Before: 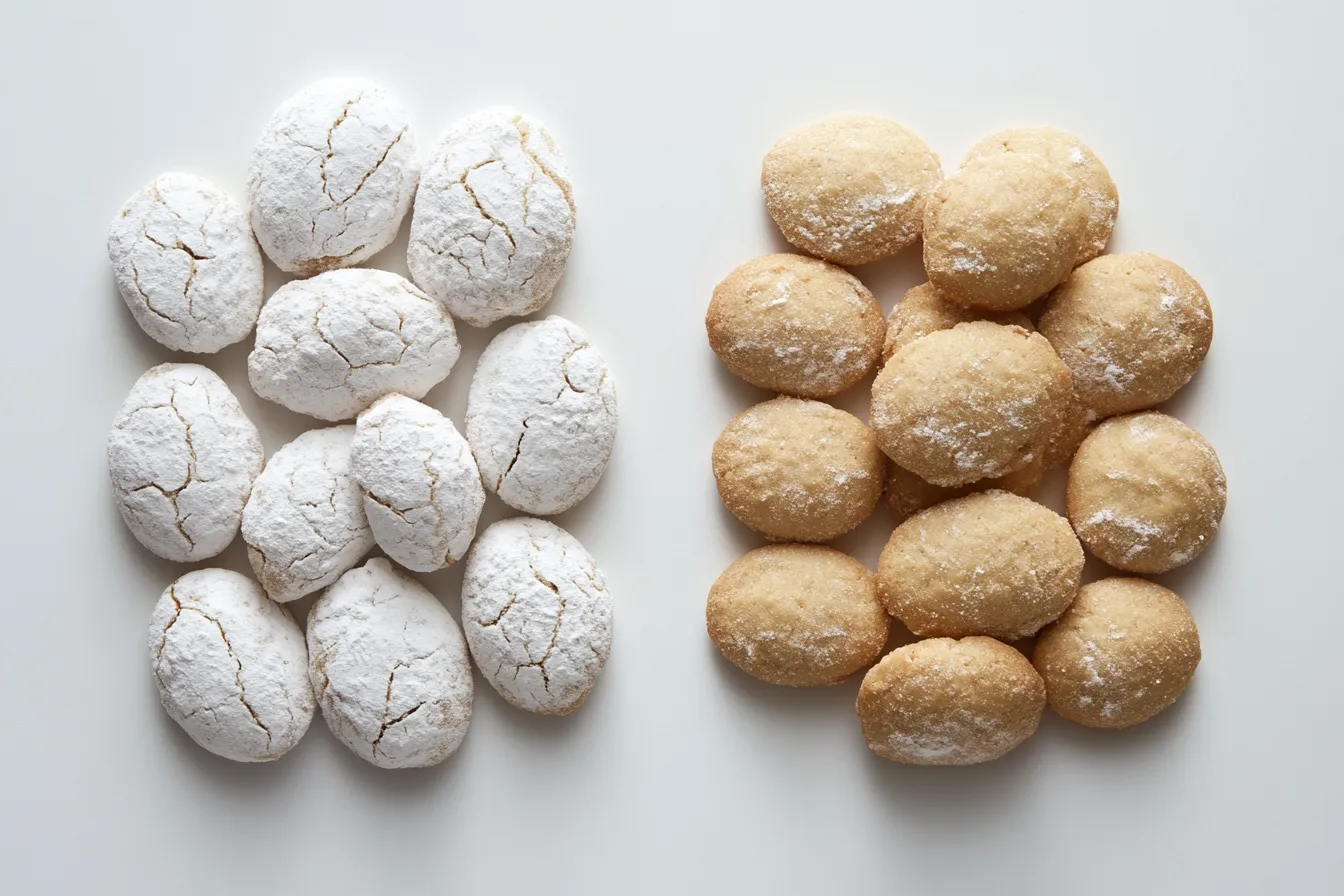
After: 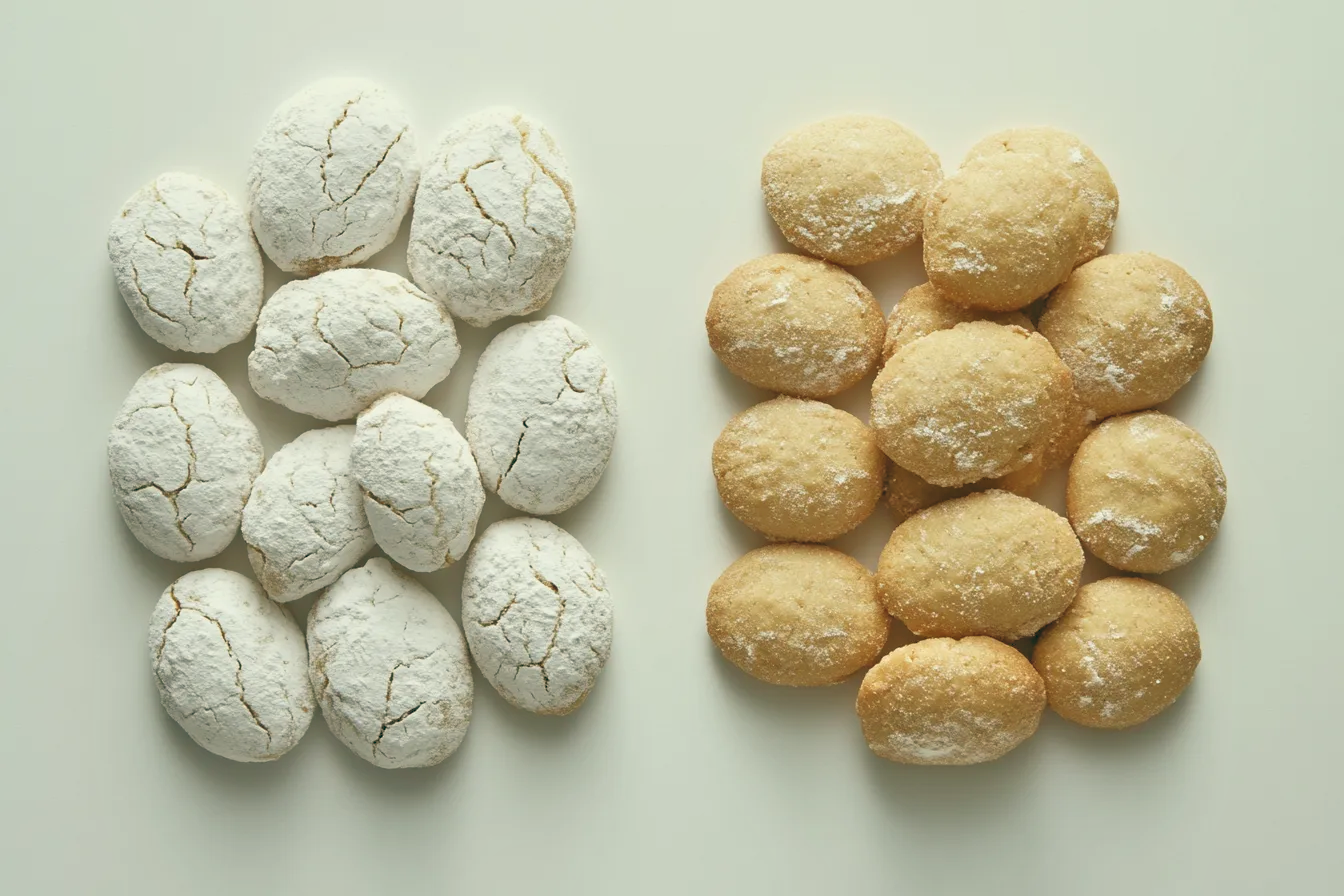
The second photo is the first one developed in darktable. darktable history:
color balance: lift [1.005, 0.99, 1.007, 1.01], gamma [1, 1.034, 1.032, 0.966], gain [0.873, 1.055, 1.067, 0.933]
tone equalizer: -7 EV 0.15 EV, -6 EV 0.6 EV, -5 EV 1.15 EV, -4 EV 1.33 EV, -3 EV 1.15 EV, -2 EV 0.6 EV, -1 EV 0.15 EV, mask exposure compensation -0.5 EV
